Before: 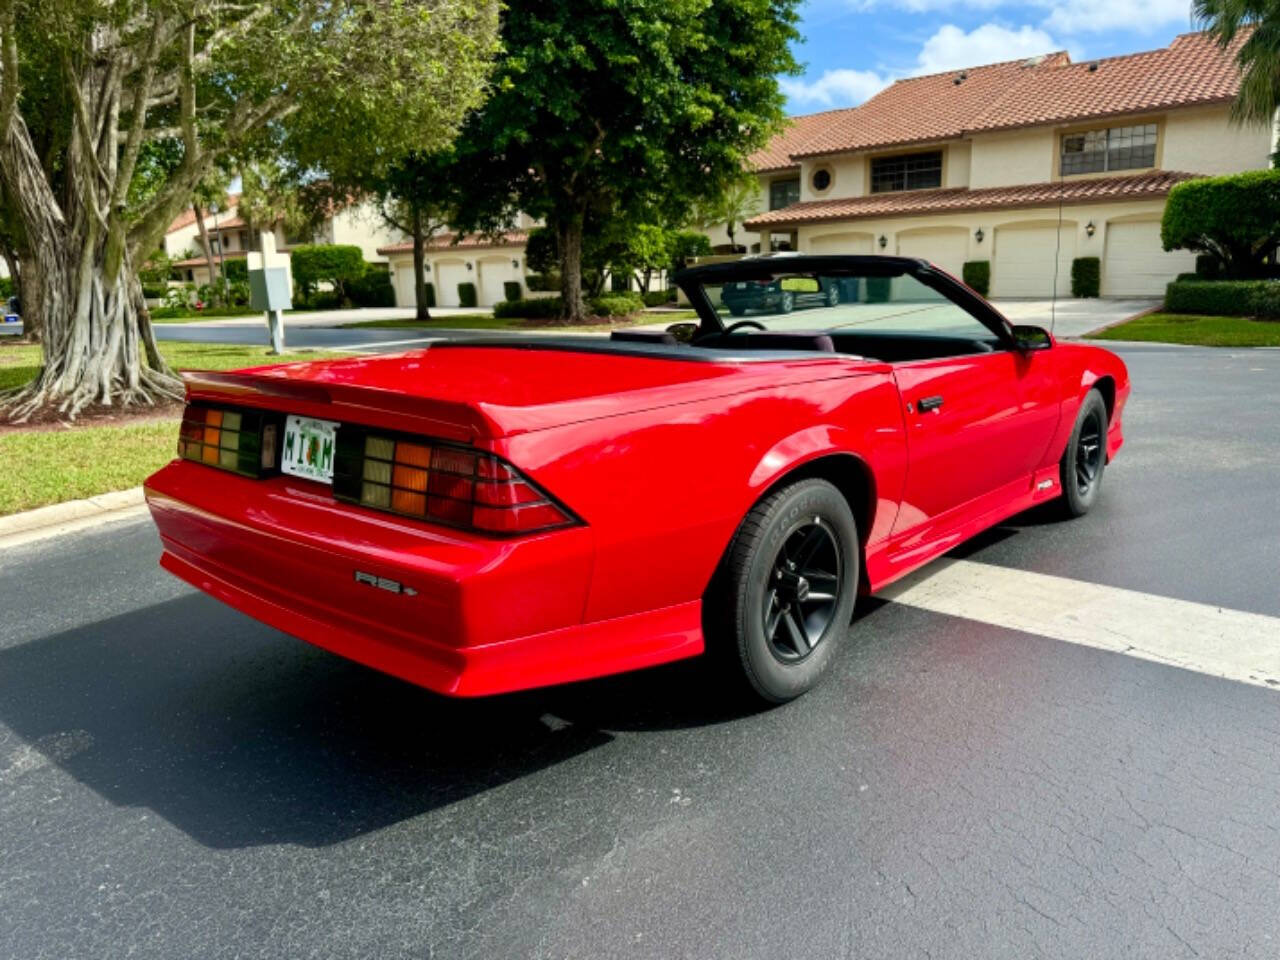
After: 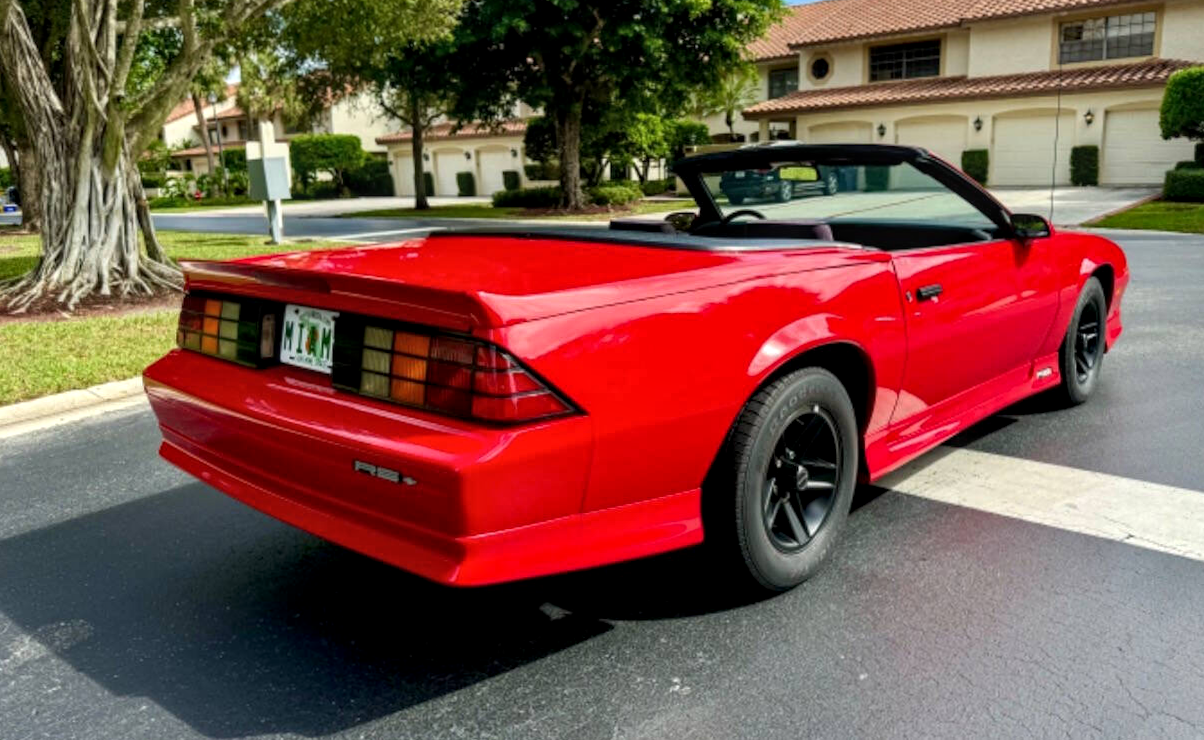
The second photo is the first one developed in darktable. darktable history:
crop and rotate: angle 0.091°, top 11.572%, right 5.737%, bottom 11.137%
local contrast: on, module defaults
